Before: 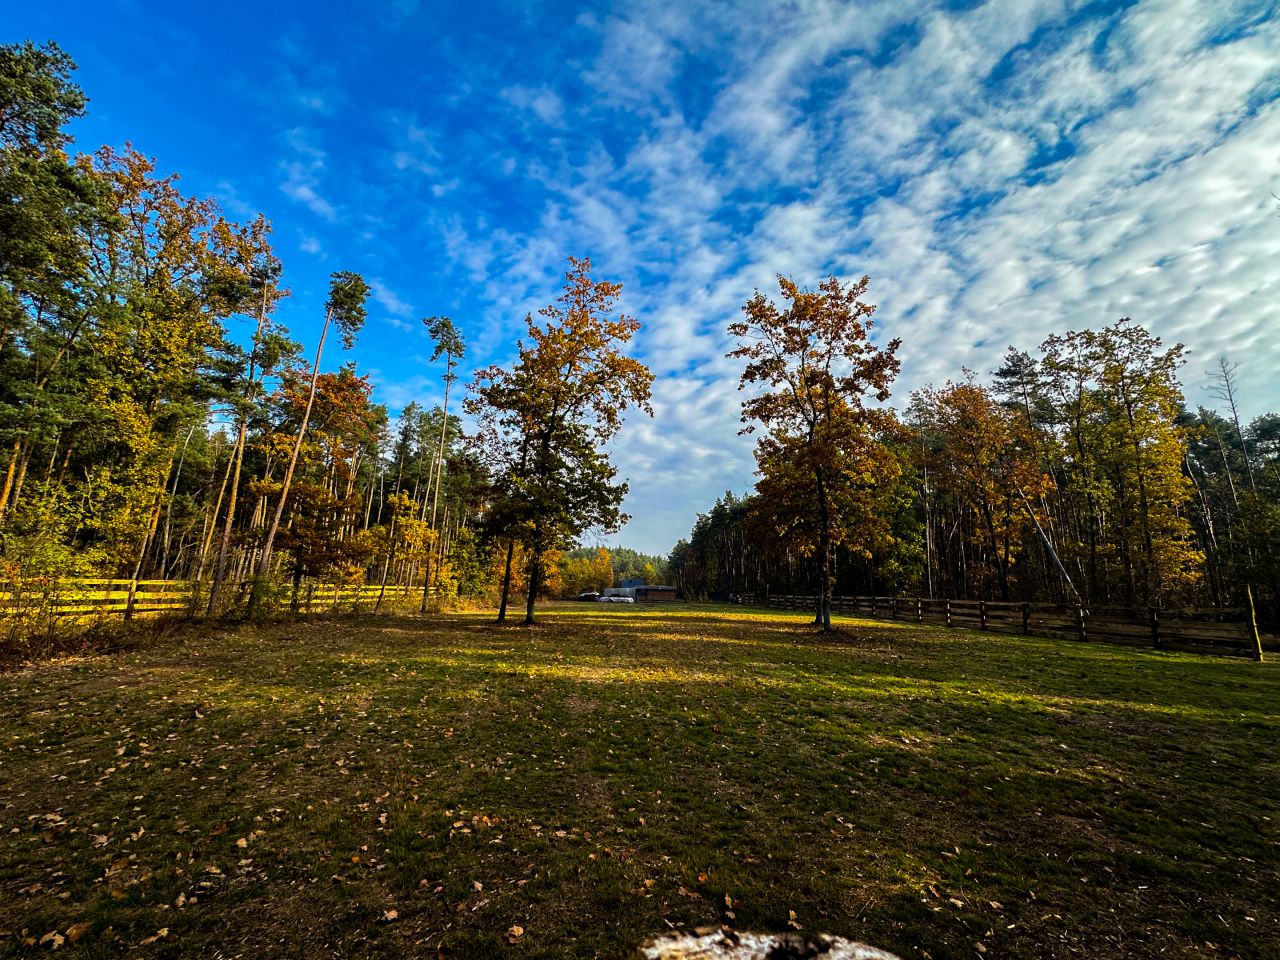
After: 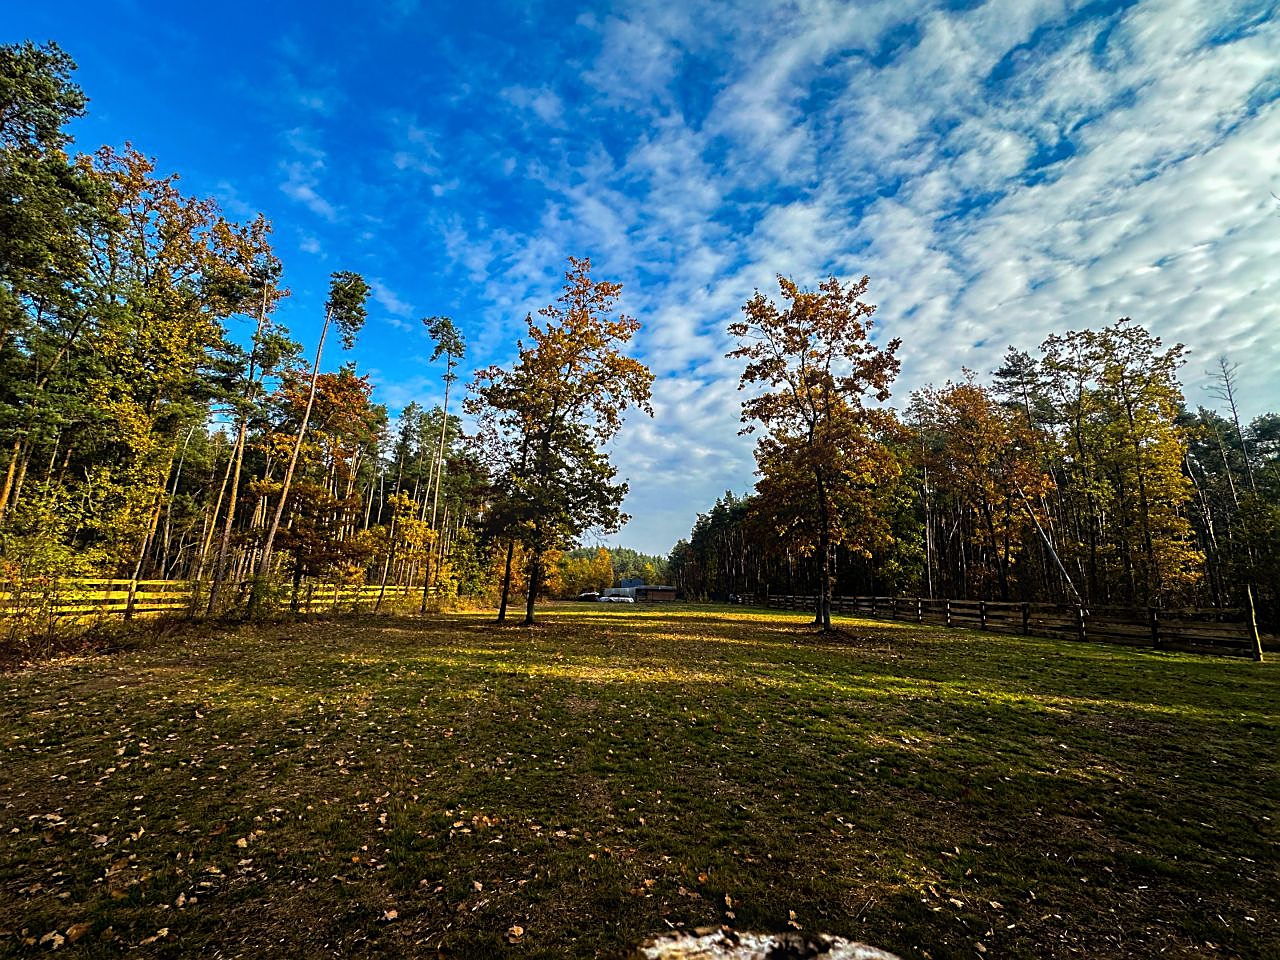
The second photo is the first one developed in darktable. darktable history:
bloom: size 13.65%, threshold 98.39%, strength 4.82%
sharpen: on, module defaults
